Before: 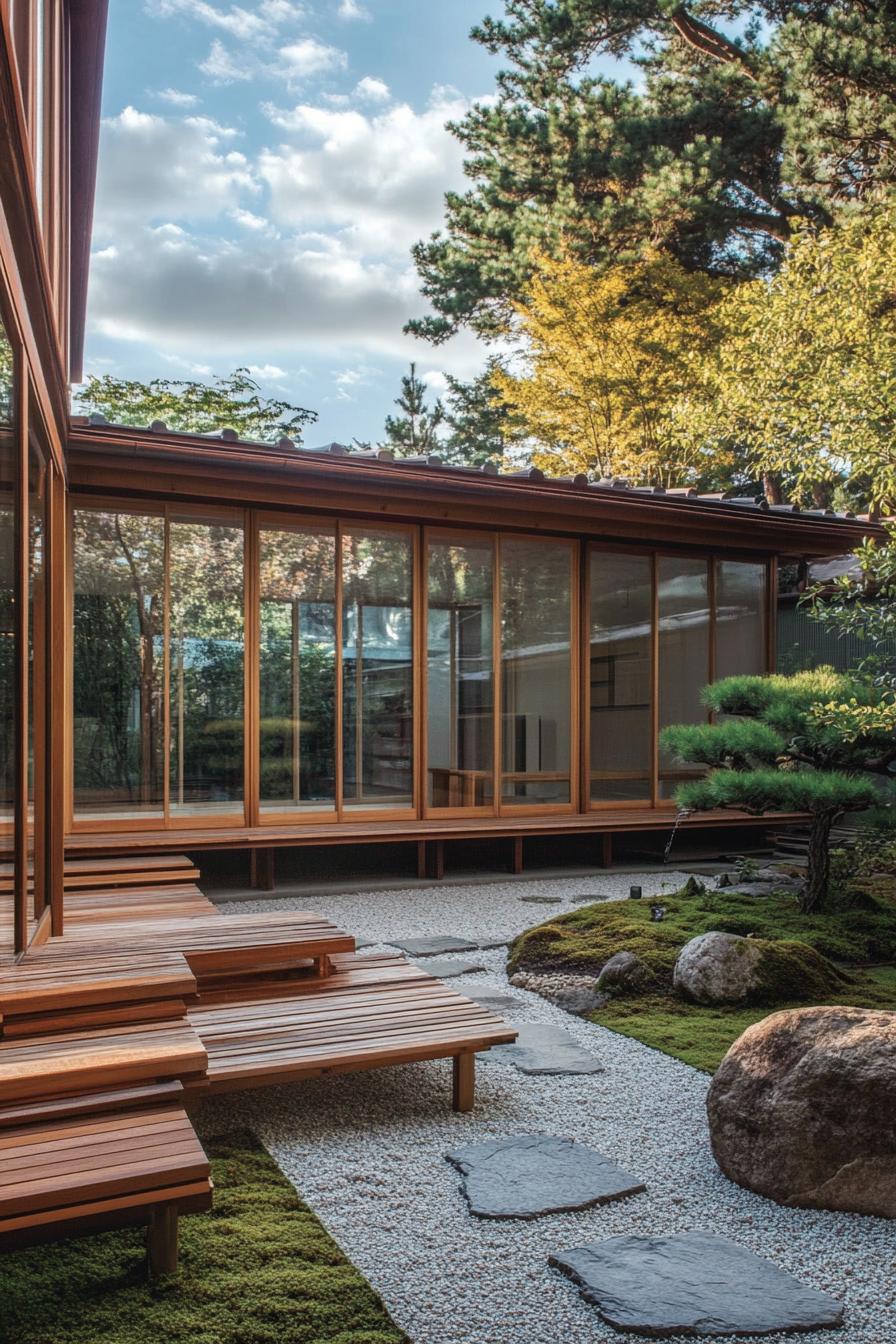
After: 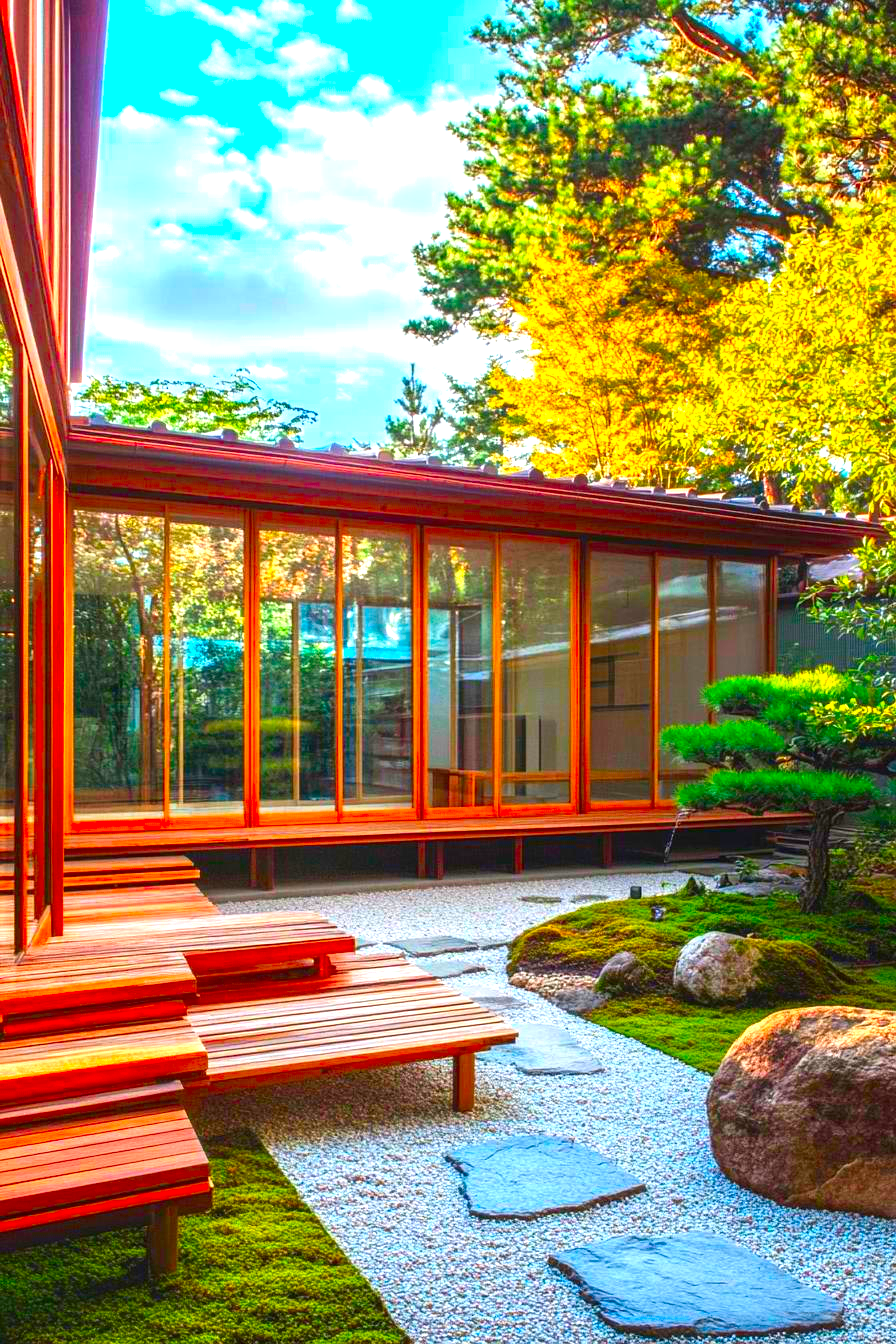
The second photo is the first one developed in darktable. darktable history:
color correction: highlights b* -0.018, saturation 2.95
exposure: black level correction 0, exposure 1.101 EV, compensate exposure bias true, compensate highlight preservation false
